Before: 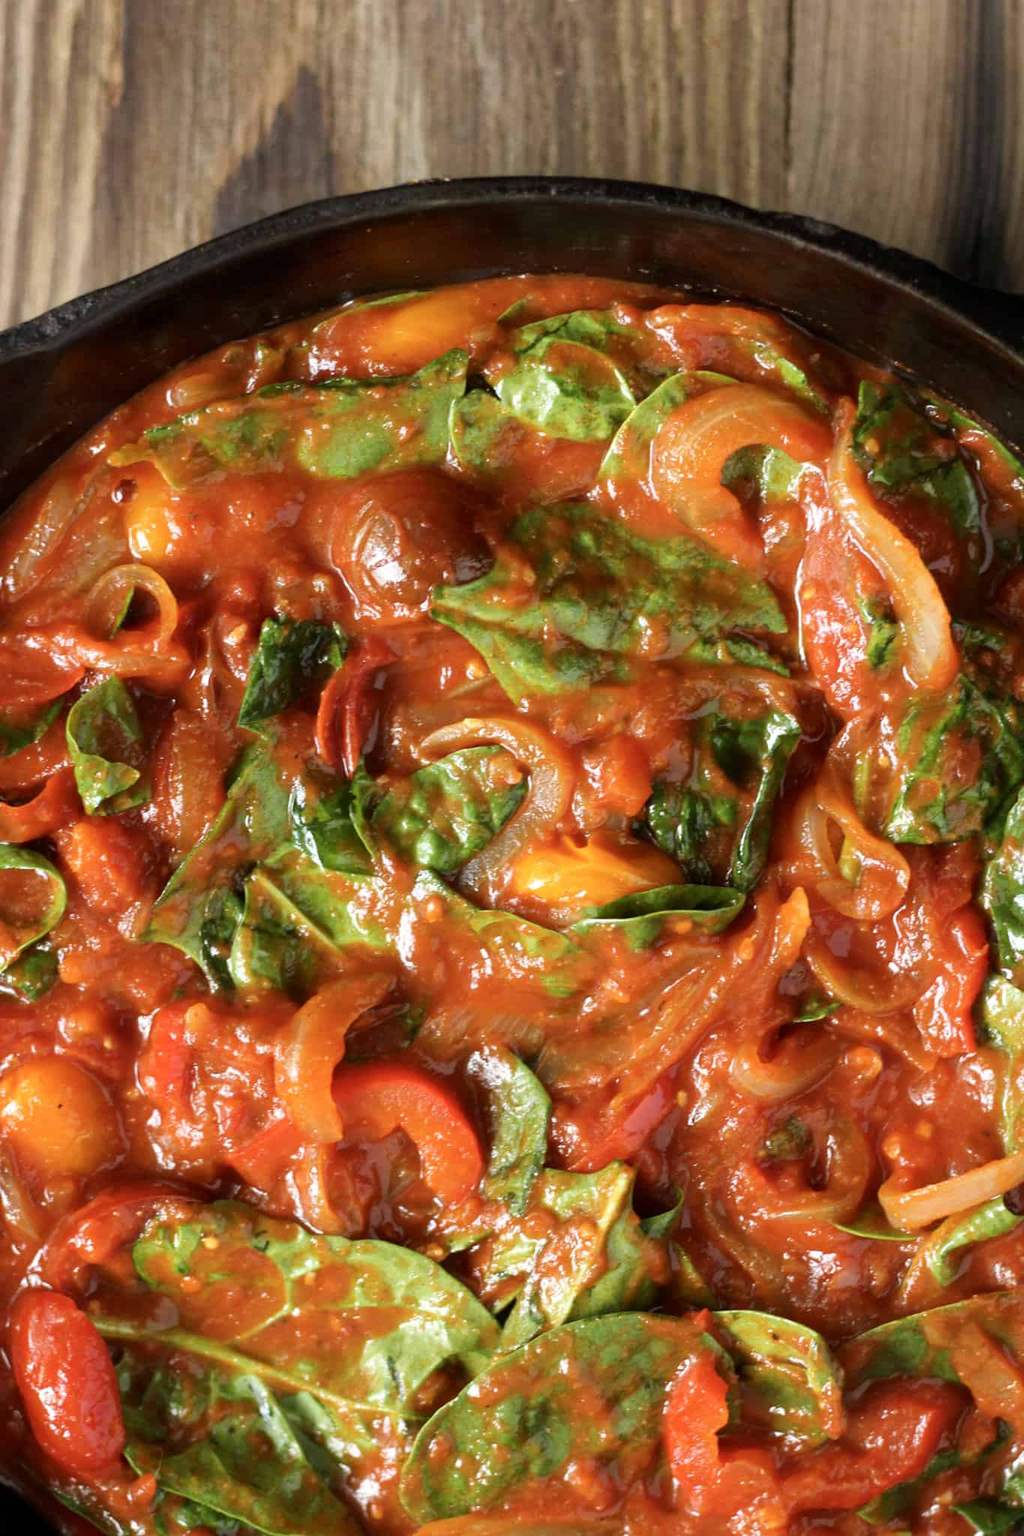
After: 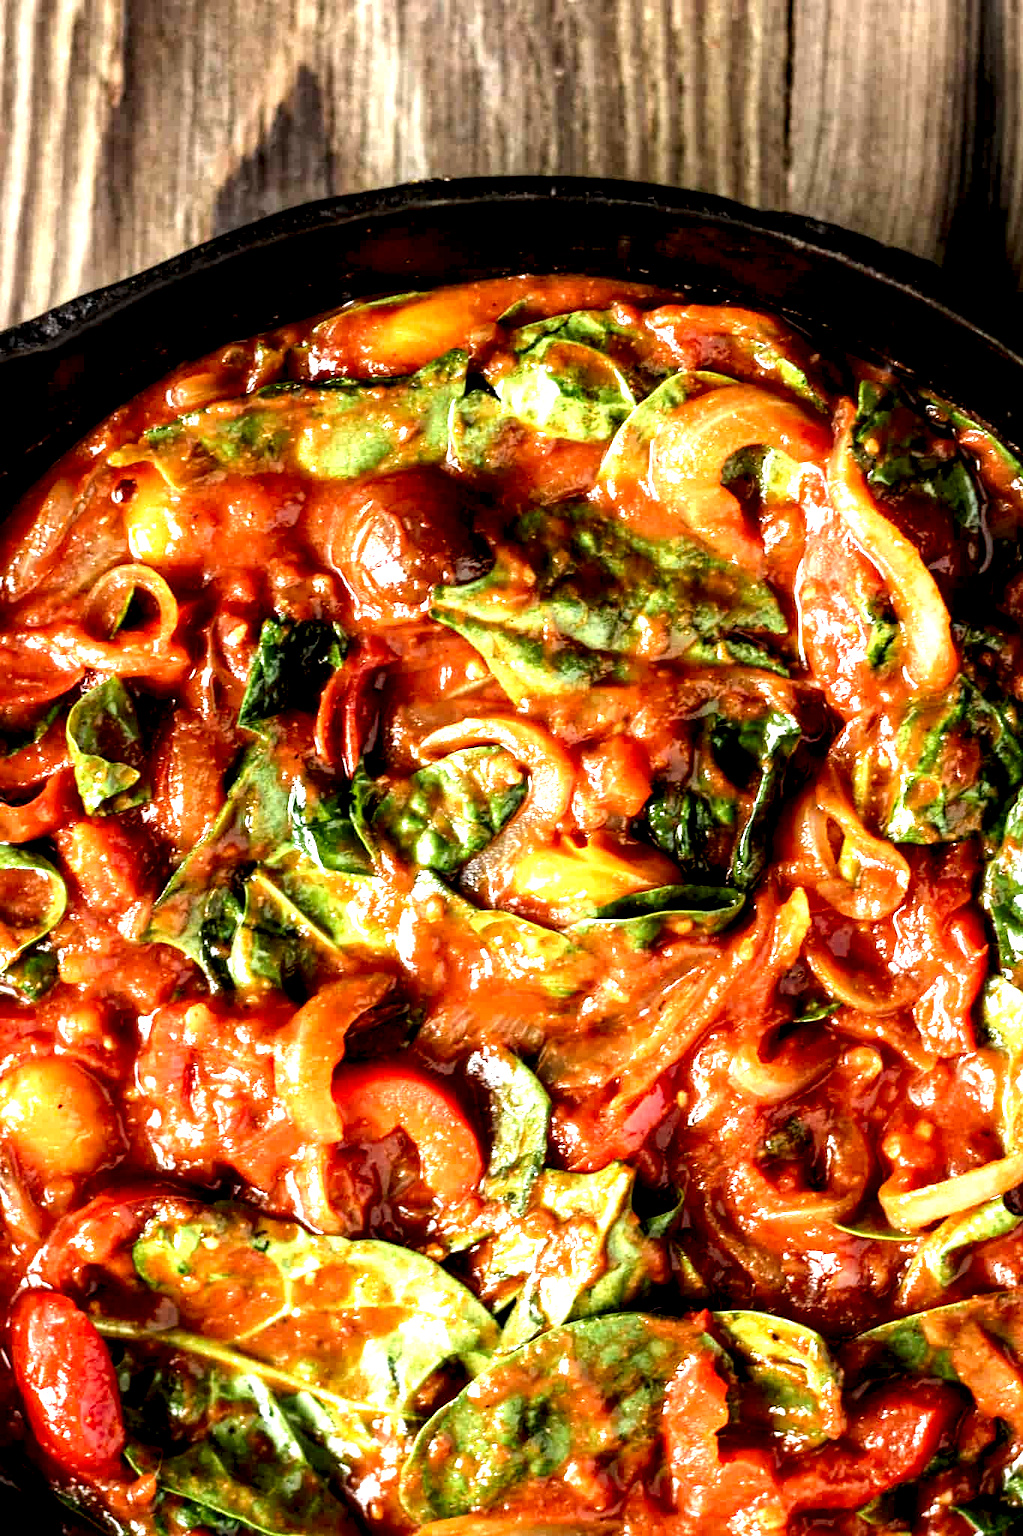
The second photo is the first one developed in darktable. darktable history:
local contrast: shadows 185%, detail 225%
exposure: black level correction 0, exposure 0.7 EV, compensate exposure bias true, compensate highlight preservation false
